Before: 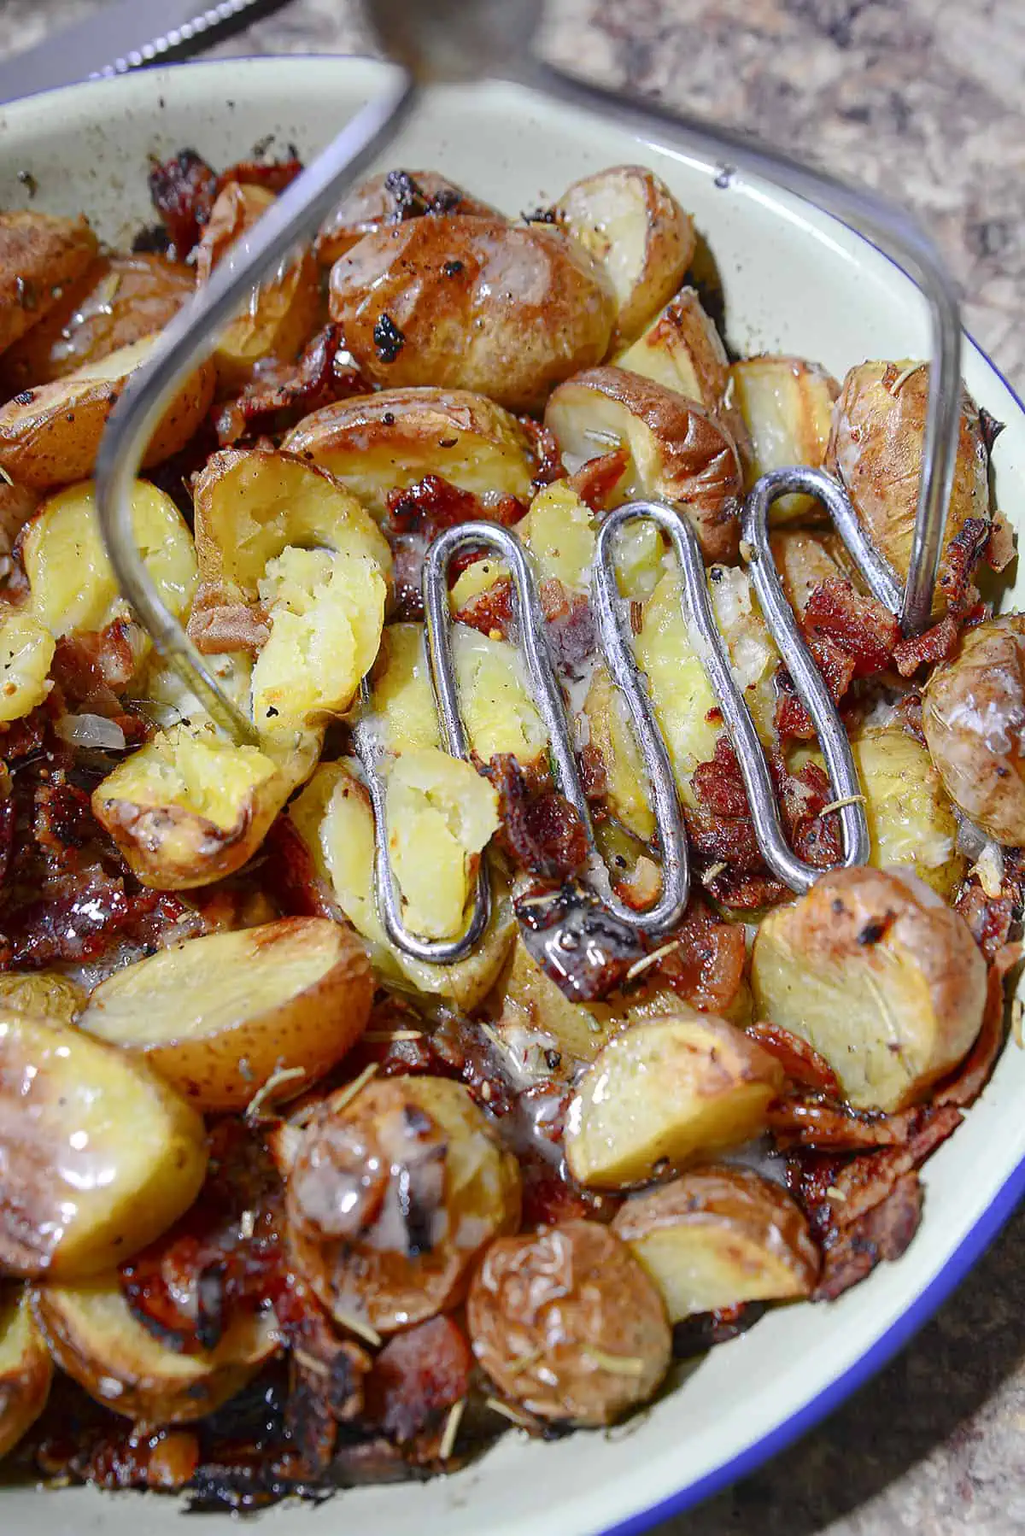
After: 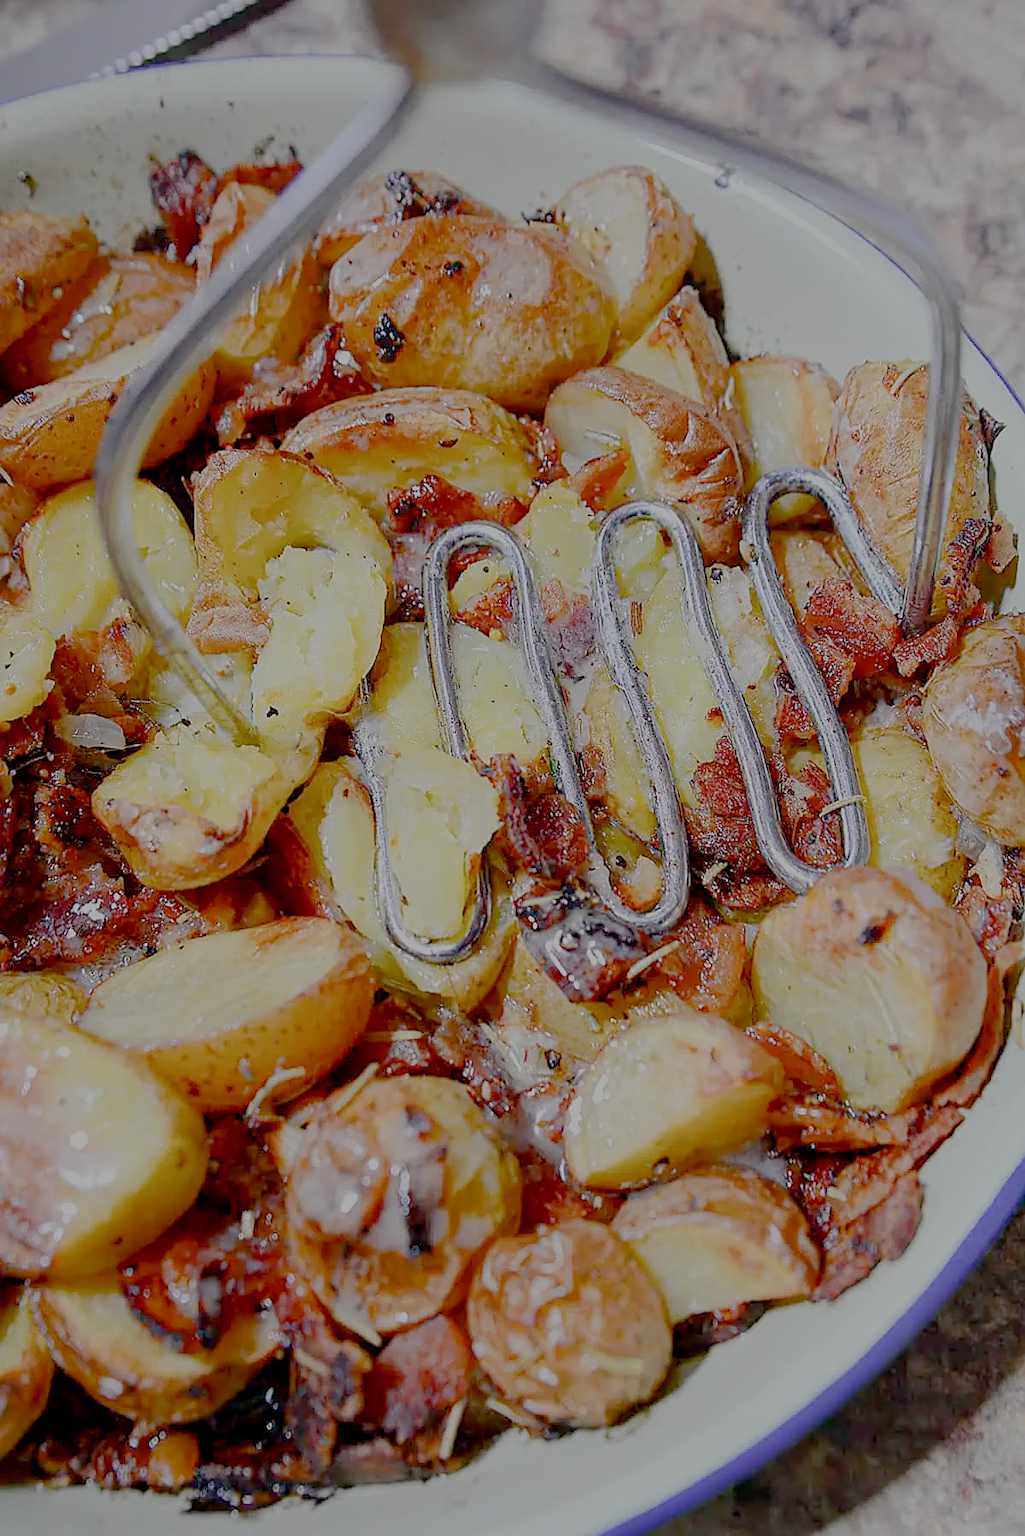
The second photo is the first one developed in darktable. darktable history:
sharpen: on, module defaults
filmic rgb: white relative exposure 8 EV, threshold 3 EV, structure ↔ texture 100%, target black luminance 0%, hardness 2.44, latitude 76.53%, contrast 0.562, shadows ↔ highlights balance 0%, preserve chrominance no, color science v4 (2020), iterations of high-quality reconstruction 10, type of noise poissonian, enable highlight reconstruction true
